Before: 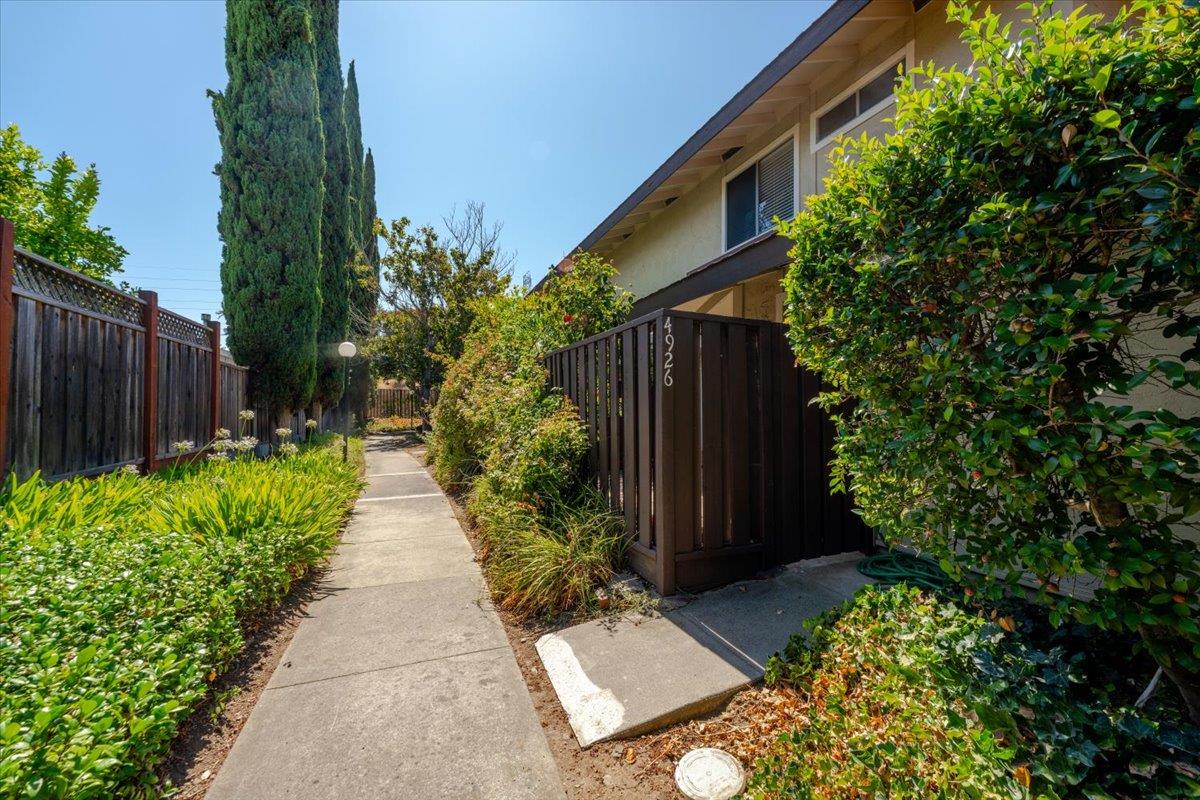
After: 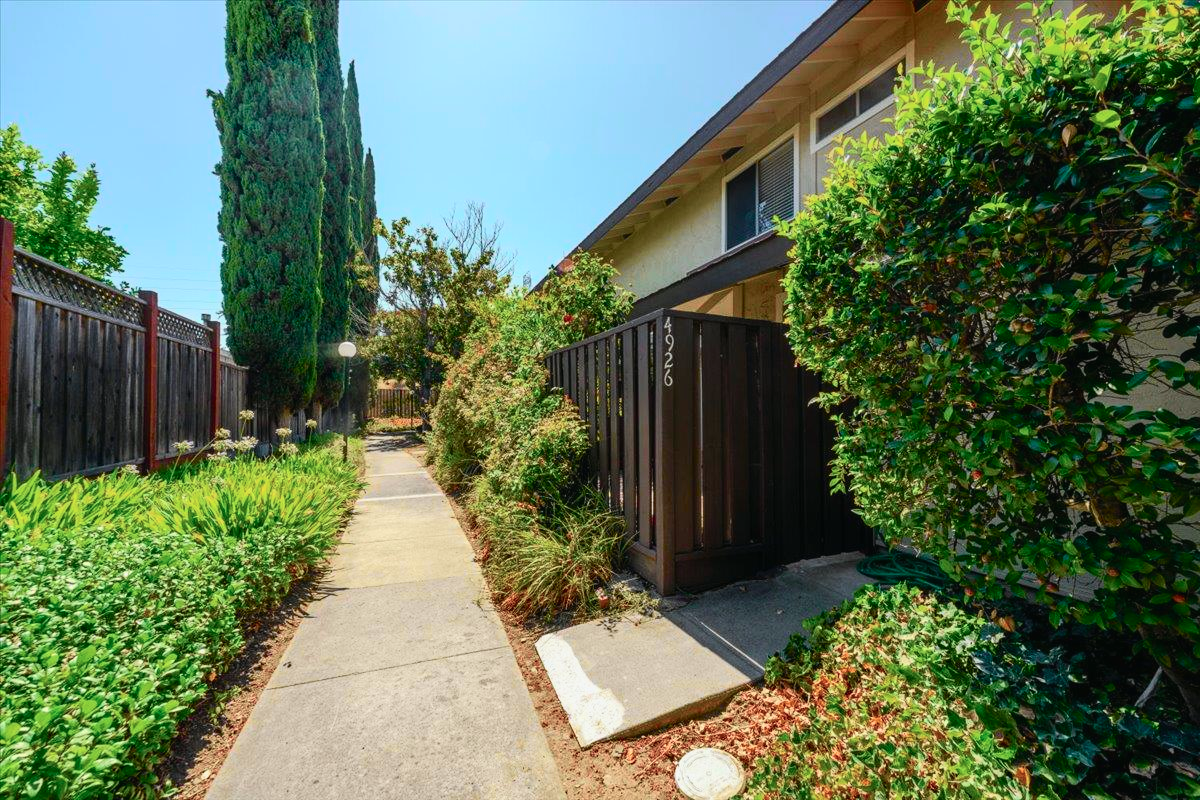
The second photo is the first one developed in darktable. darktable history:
tone curve: curves: ch0 [(0, 0.013) (0.104, 0.103) (0.258, 0.267) (0.448, 0.487) (0.709, 0.794) (0.895, 0.915) (0.994, 0.971)]; ch1 [(0, 0) (0.335, 0.298) (0.446, 0.413) (0.488, 0.484) (0.515, 0.508) (0.584, 0.623) (0.635, 0.661) (1, 1)]; ch2 [(0, 0) (0.314, 0.306) (0.436, 0.447) (0.502, 0.503) (0.538, 0.541) (0.568, 0.603) (0.641, 0.635) (0.717, 0.701) (1, 1)], color space Lab, independent channels, preserve colors none
